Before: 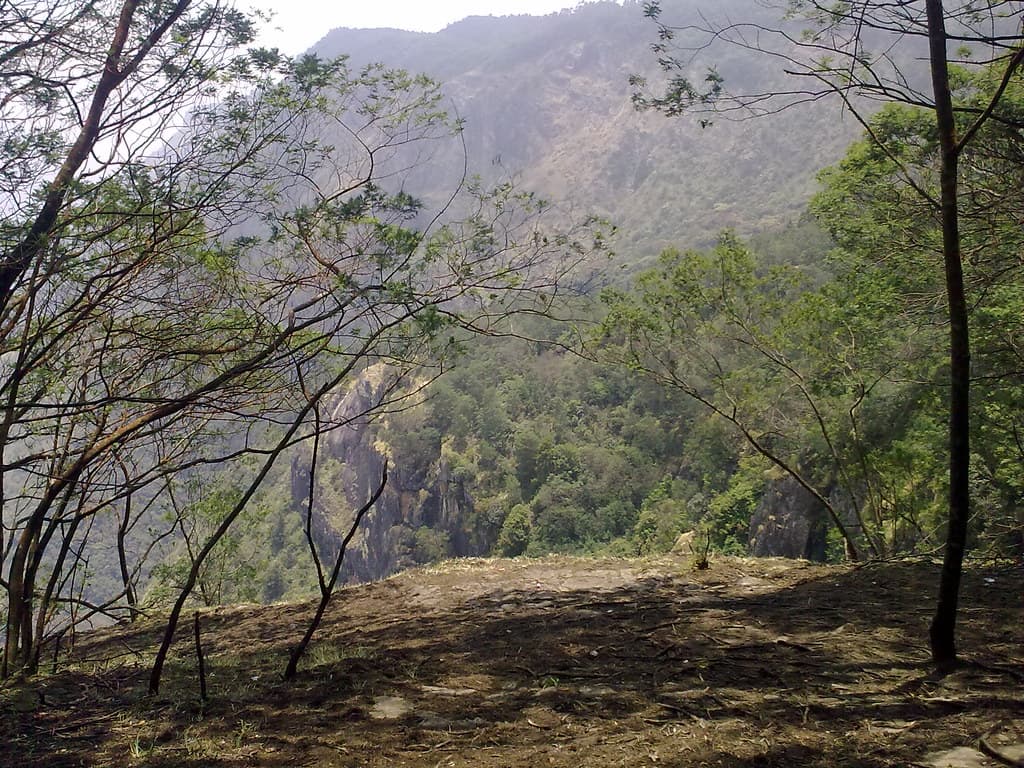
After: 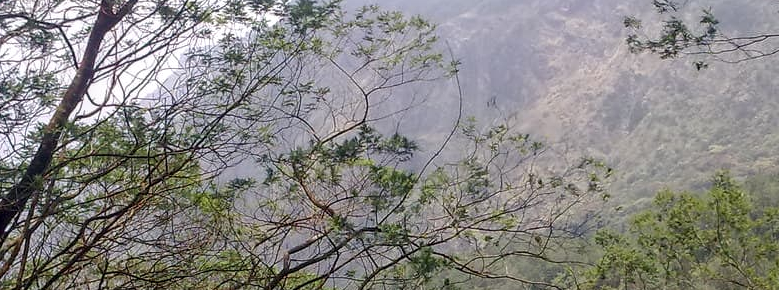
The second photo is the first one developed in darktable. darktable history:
local contrast: on, module defaults
crop: left 0.57%, top 7.641%, right 23.324%, bottom 54.551%
